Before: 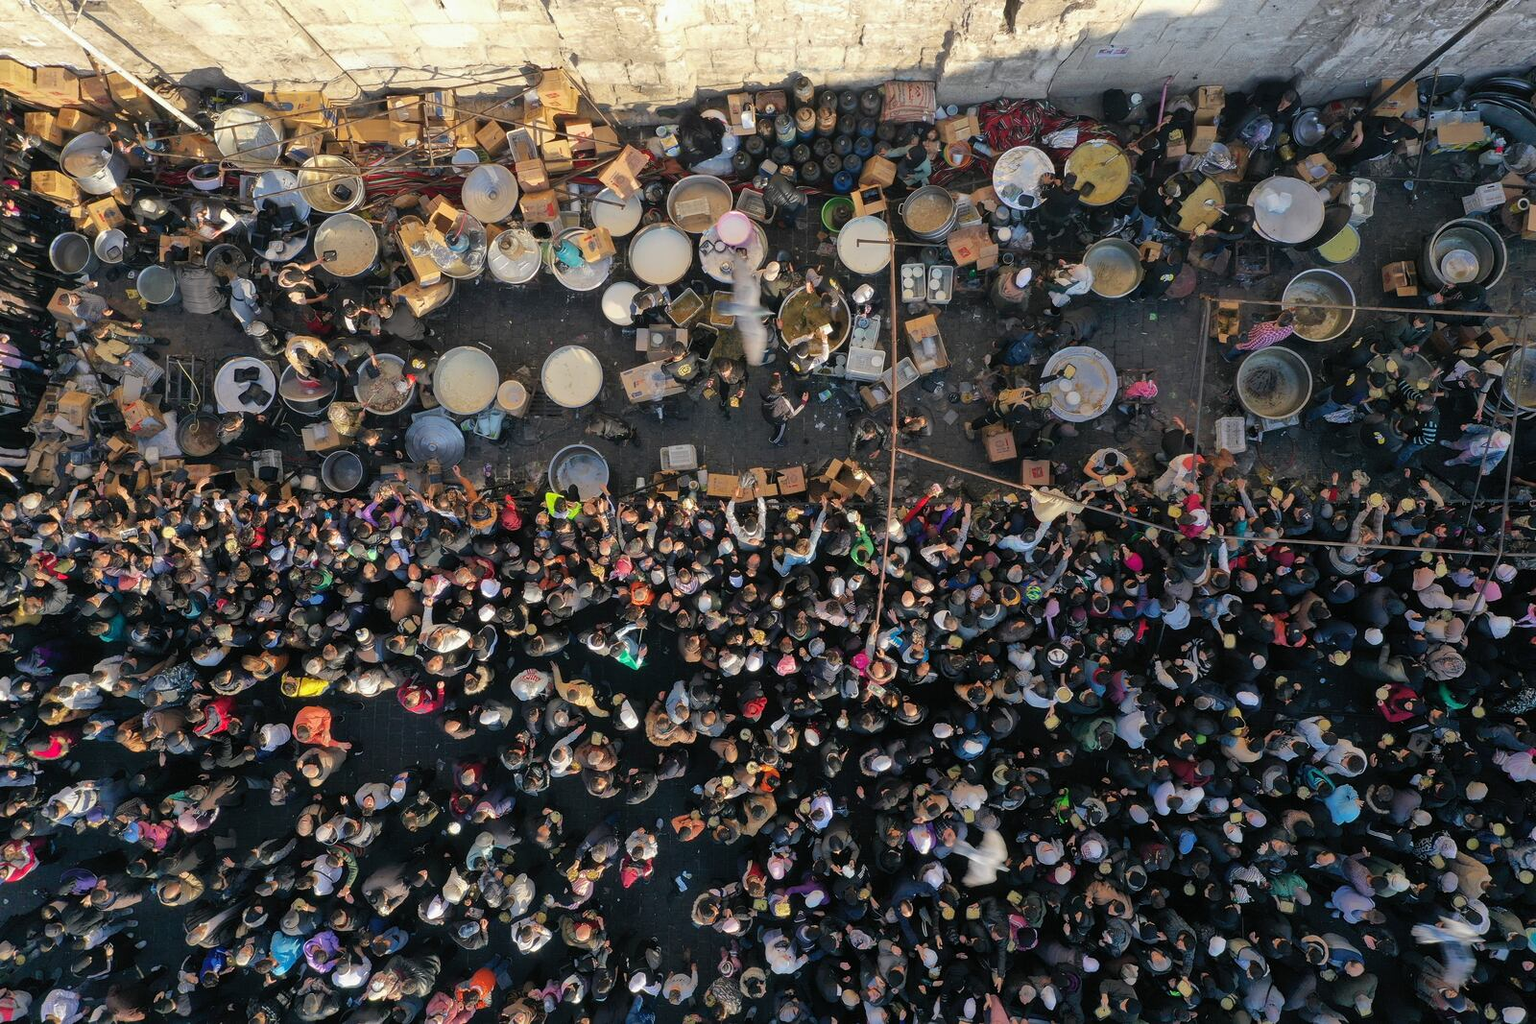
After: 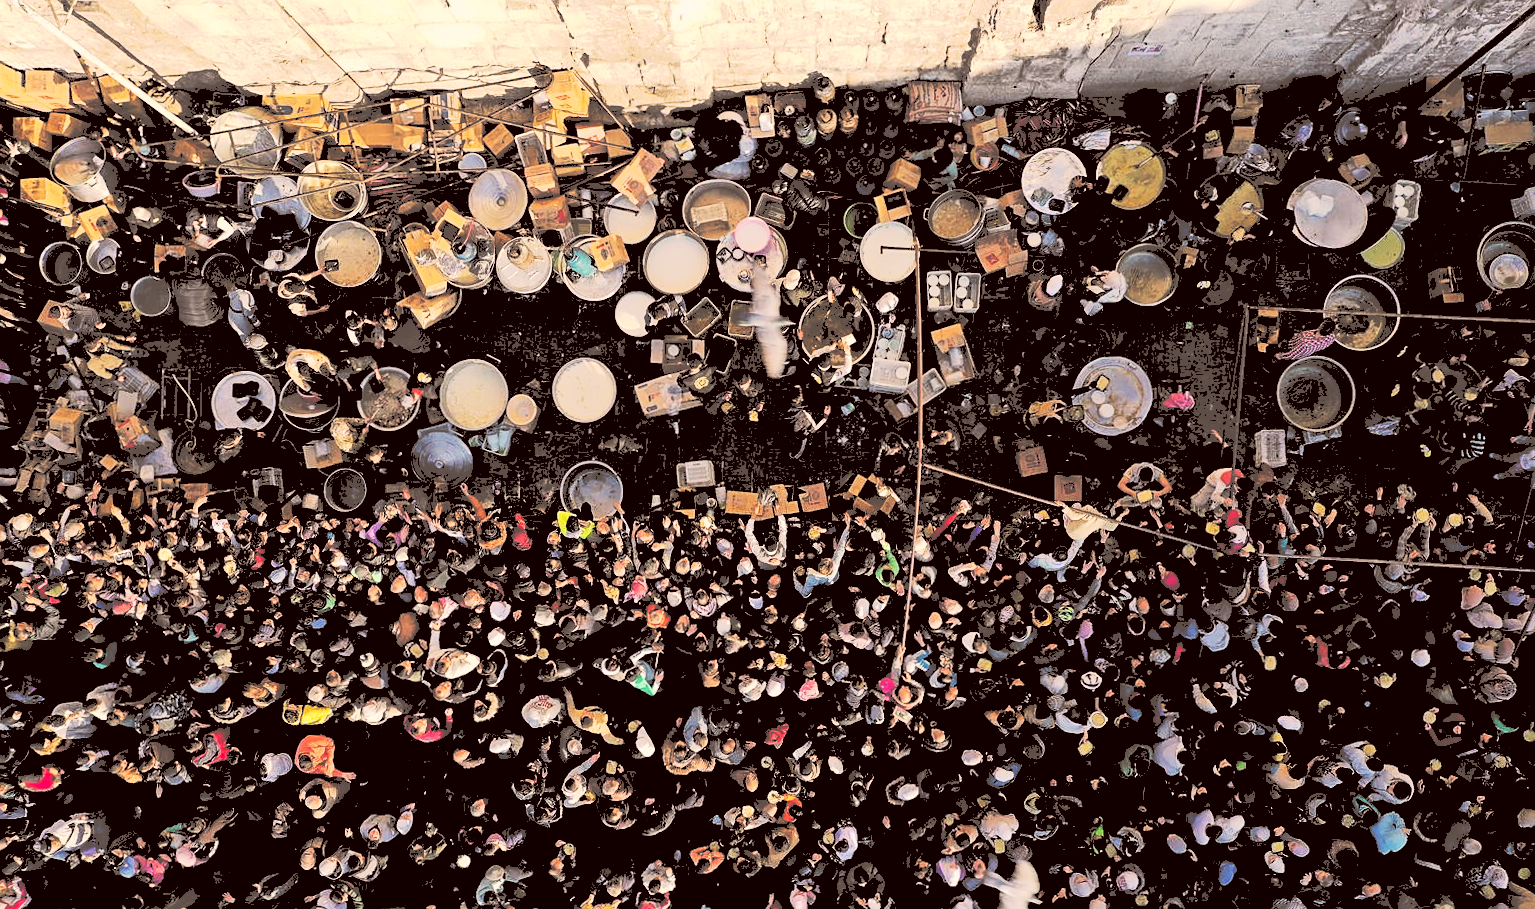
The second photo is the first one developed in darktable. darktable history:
filmic rgb: middle gray luminance 13.53%, black relative exposure -2.1 EV, white relative exposure 3.08 EV, threshold 5.94 EV, target black luminance 0%, hardness 1.79, latitude 58.42%, contrast 1.739, highlights saturation mix 4.48%, shadows ↔ highlights balance -37.5%, color science v4 (2020), iterations of high-quality reconstruction 10, enable highlight reconstruction true
crop and rotate: angle 0.227°, left 0.443%, right 2.994%, bottom 14.258%
sharpen: on, module defaults
tone curve: curves: ch0 [(0, 0) (0.003, 0.345) (0.011, 0.345) (0.025, 0.345) (0.044, 0.349) (0.069, 0.353) (0.1, 0.356) (0.136, 0.359) (0.177, 0.366) (0.224, 0.378) (0.277, 0.398) (0.335, 0.429) (0.399, 0.476) (0.468, 0.545) (0.543, 0.624) (0.623, 0.721) (0.709, 0.811) (0.801, 0.876) (0.898, 0.913) (1, 1)], preserve colors none
color correction: highlights a* 6.77, highlights b* 8.05, shadows a* 6.48, shadows b* 7.08, saturation 0.898
